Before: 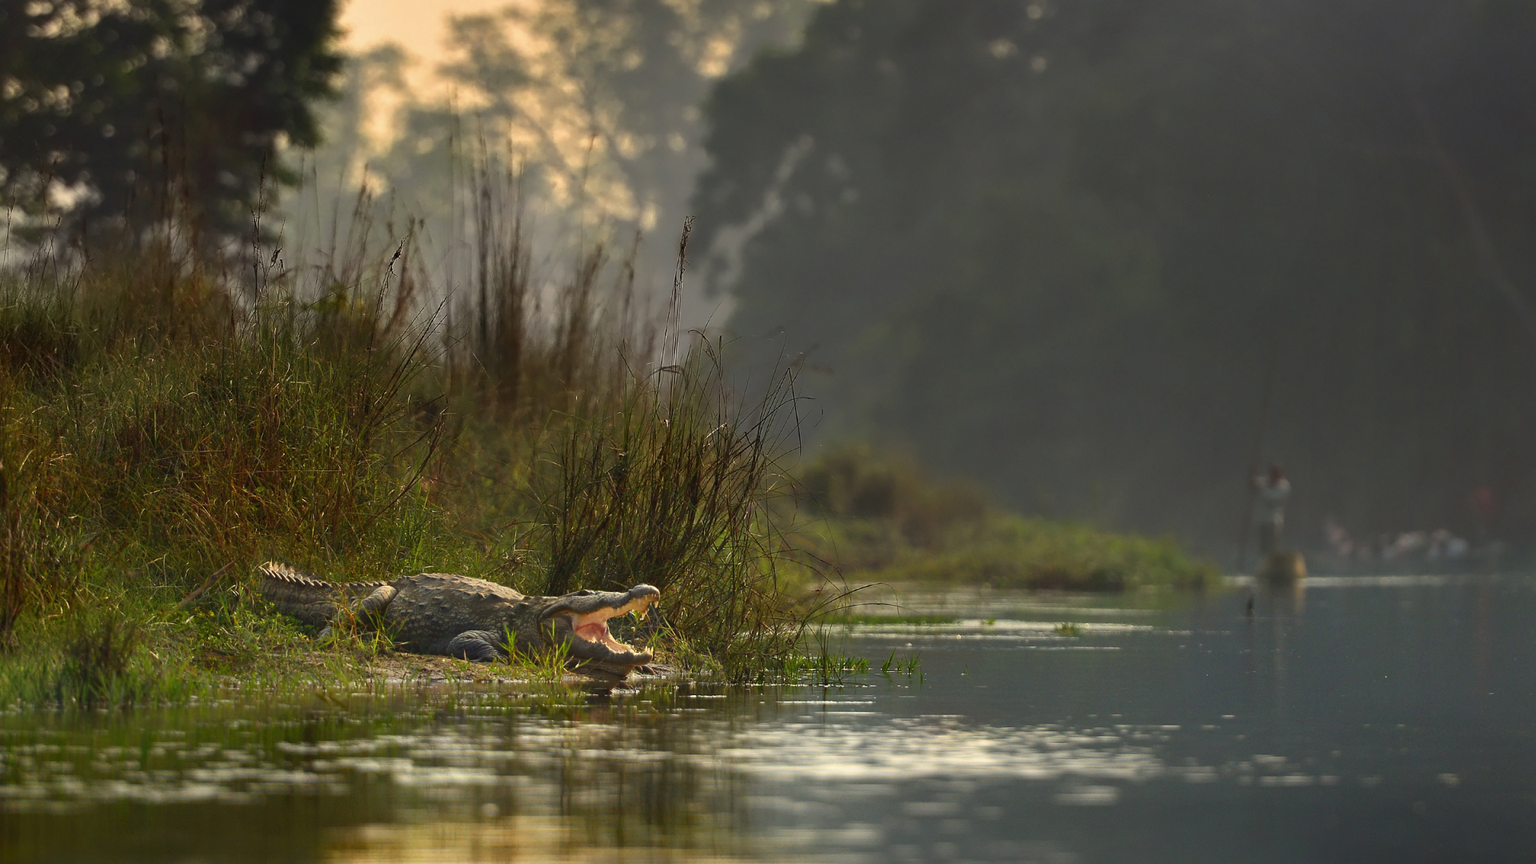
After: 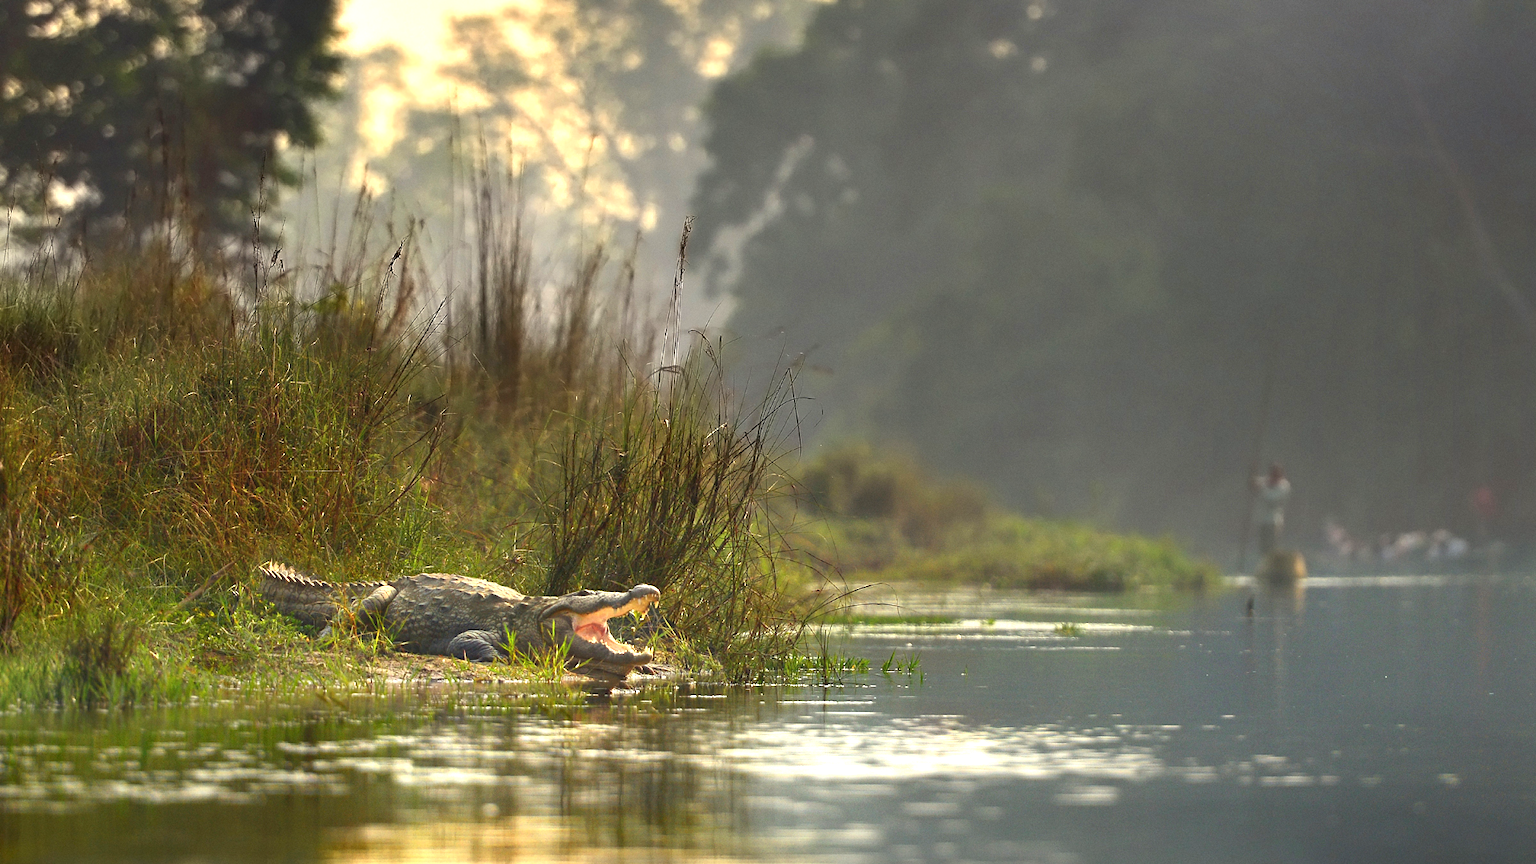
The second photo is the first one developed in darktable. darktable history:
exposure: exposure 1.137 EV, compensate highlight preservation false
grain: coarseness 0.09 ISO, strength 10%
